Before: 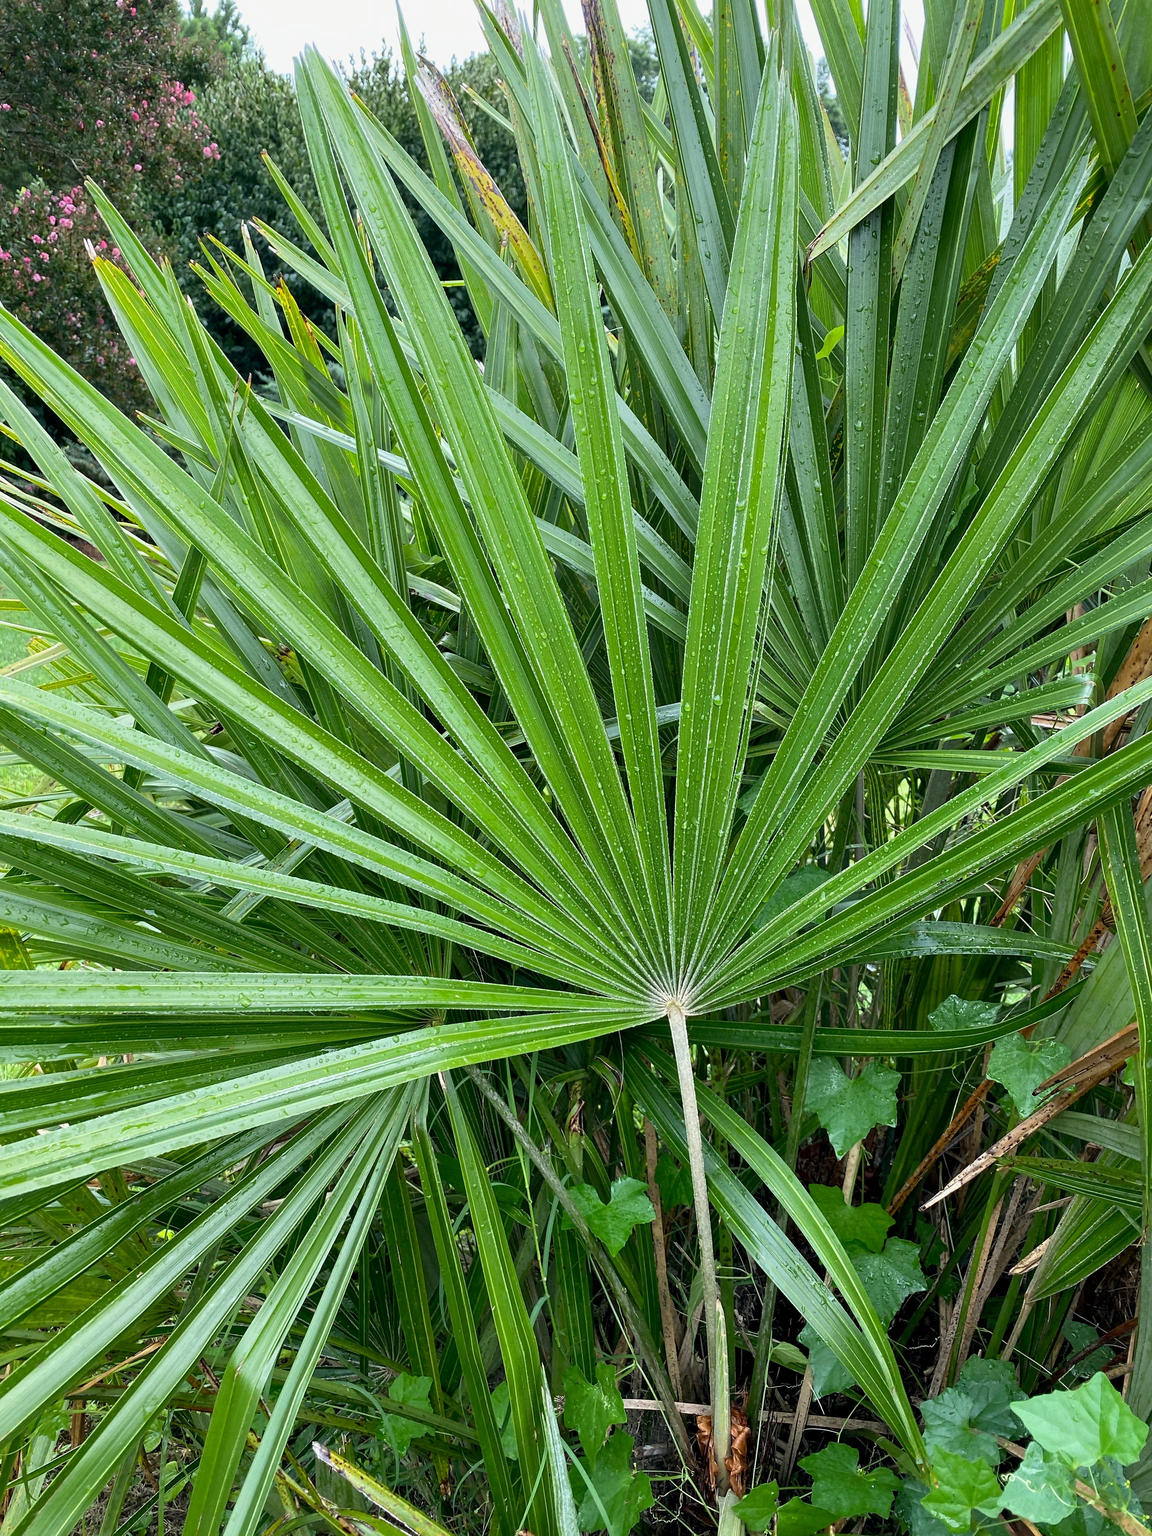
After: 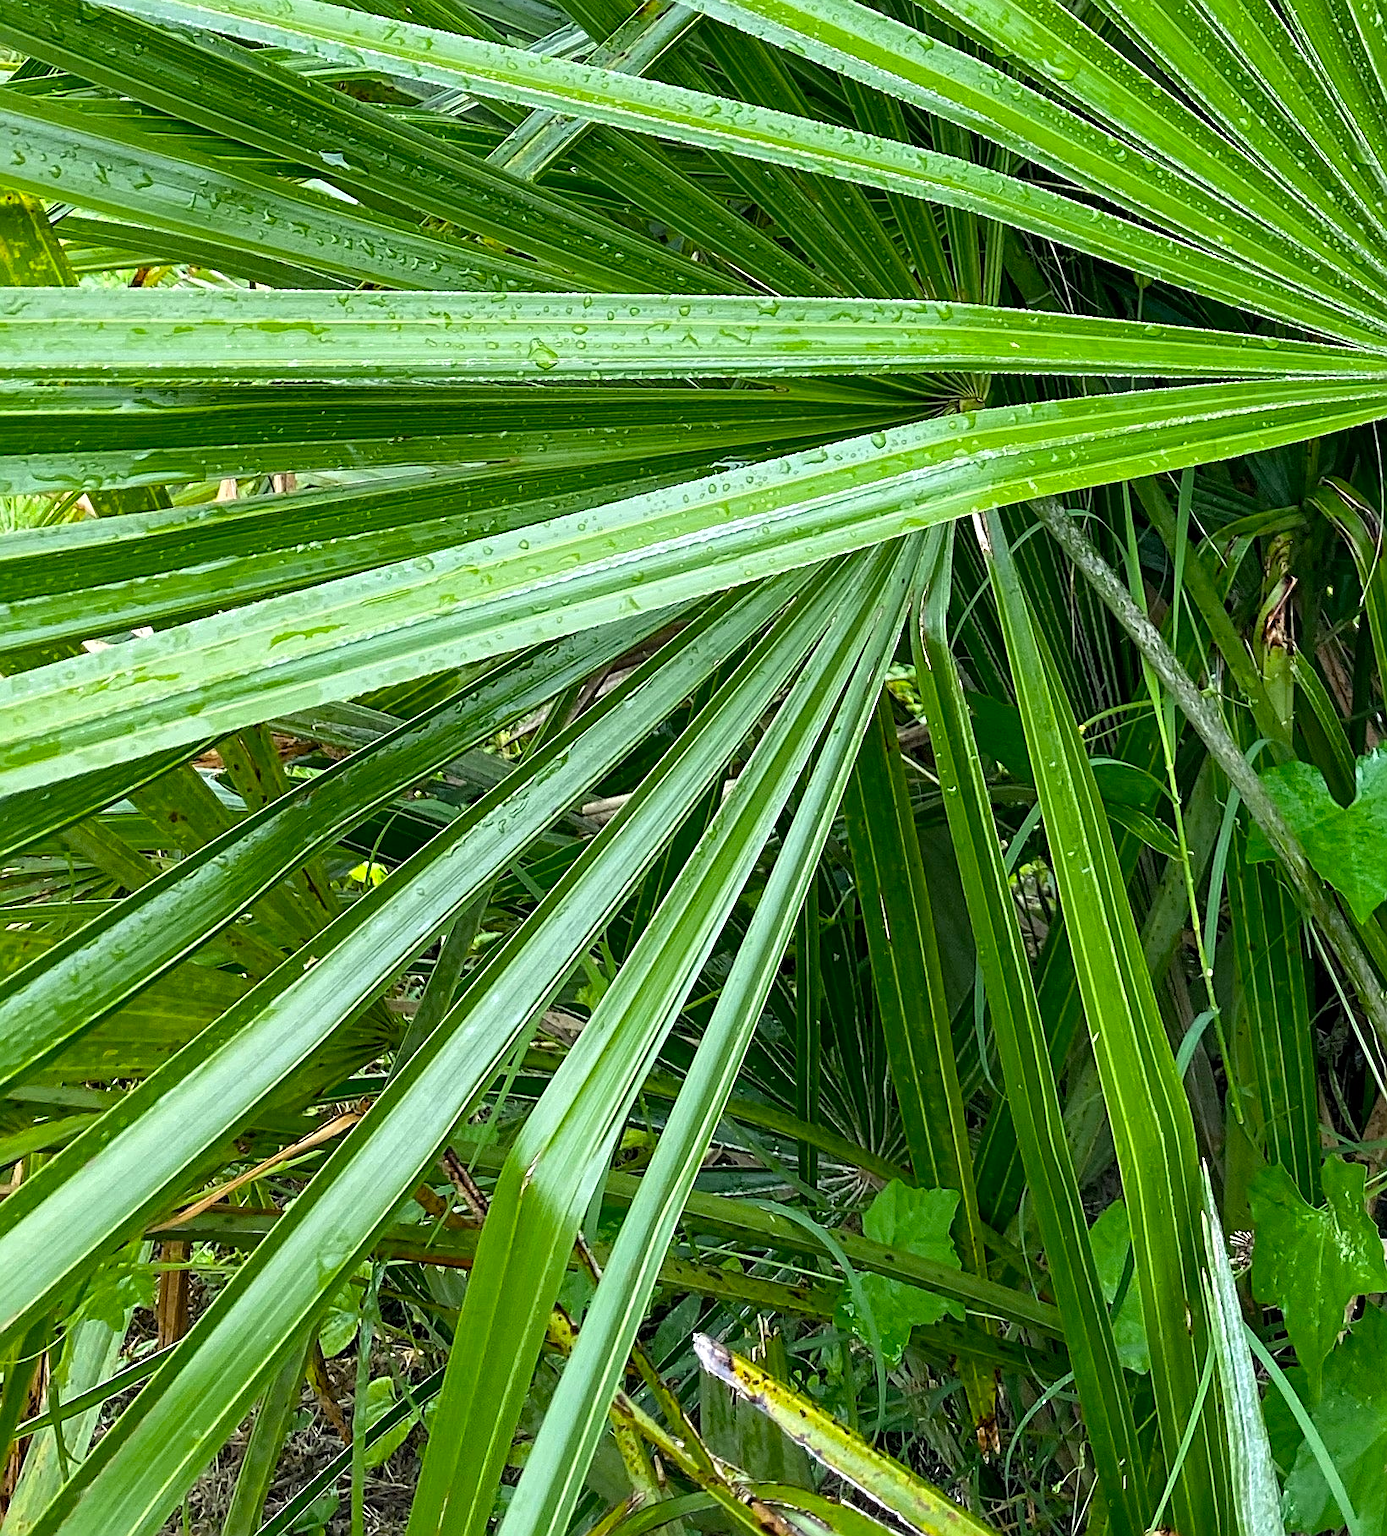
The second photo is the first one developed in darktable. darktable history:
color balance rgb: perceptual saturation grading › global saturation 19.52%
sharpen: on, module defaults
crop and rotate: top 54.747%, right 45.726%, bottom 0.174%
exposure: exposure 0.219 EV, compensate highlight preservation false
